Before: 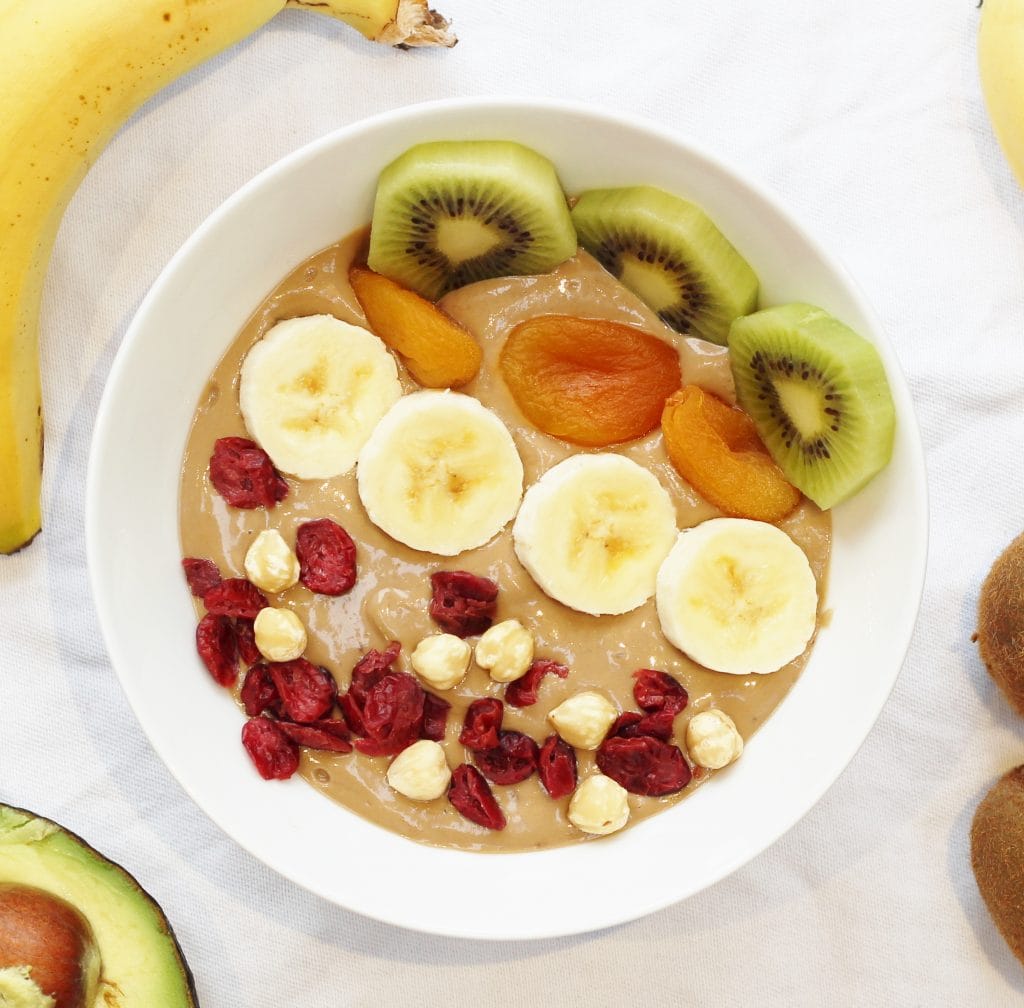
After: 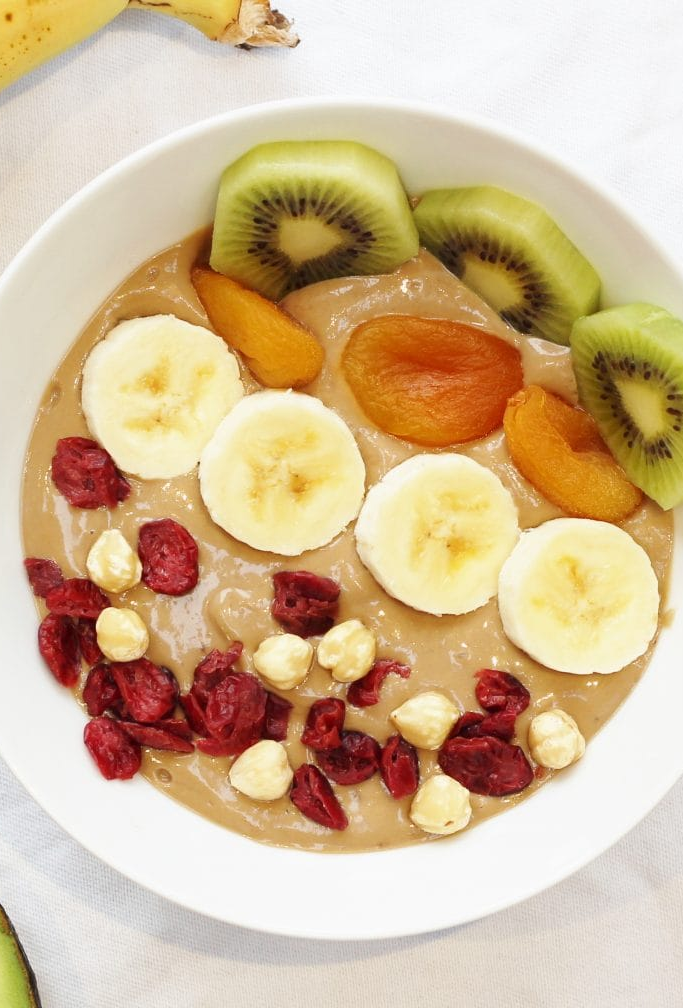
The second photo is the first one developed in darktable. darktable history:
crop and rotate: left 15.446%, right 17.836%
exposure: compensate highlight preservation false
